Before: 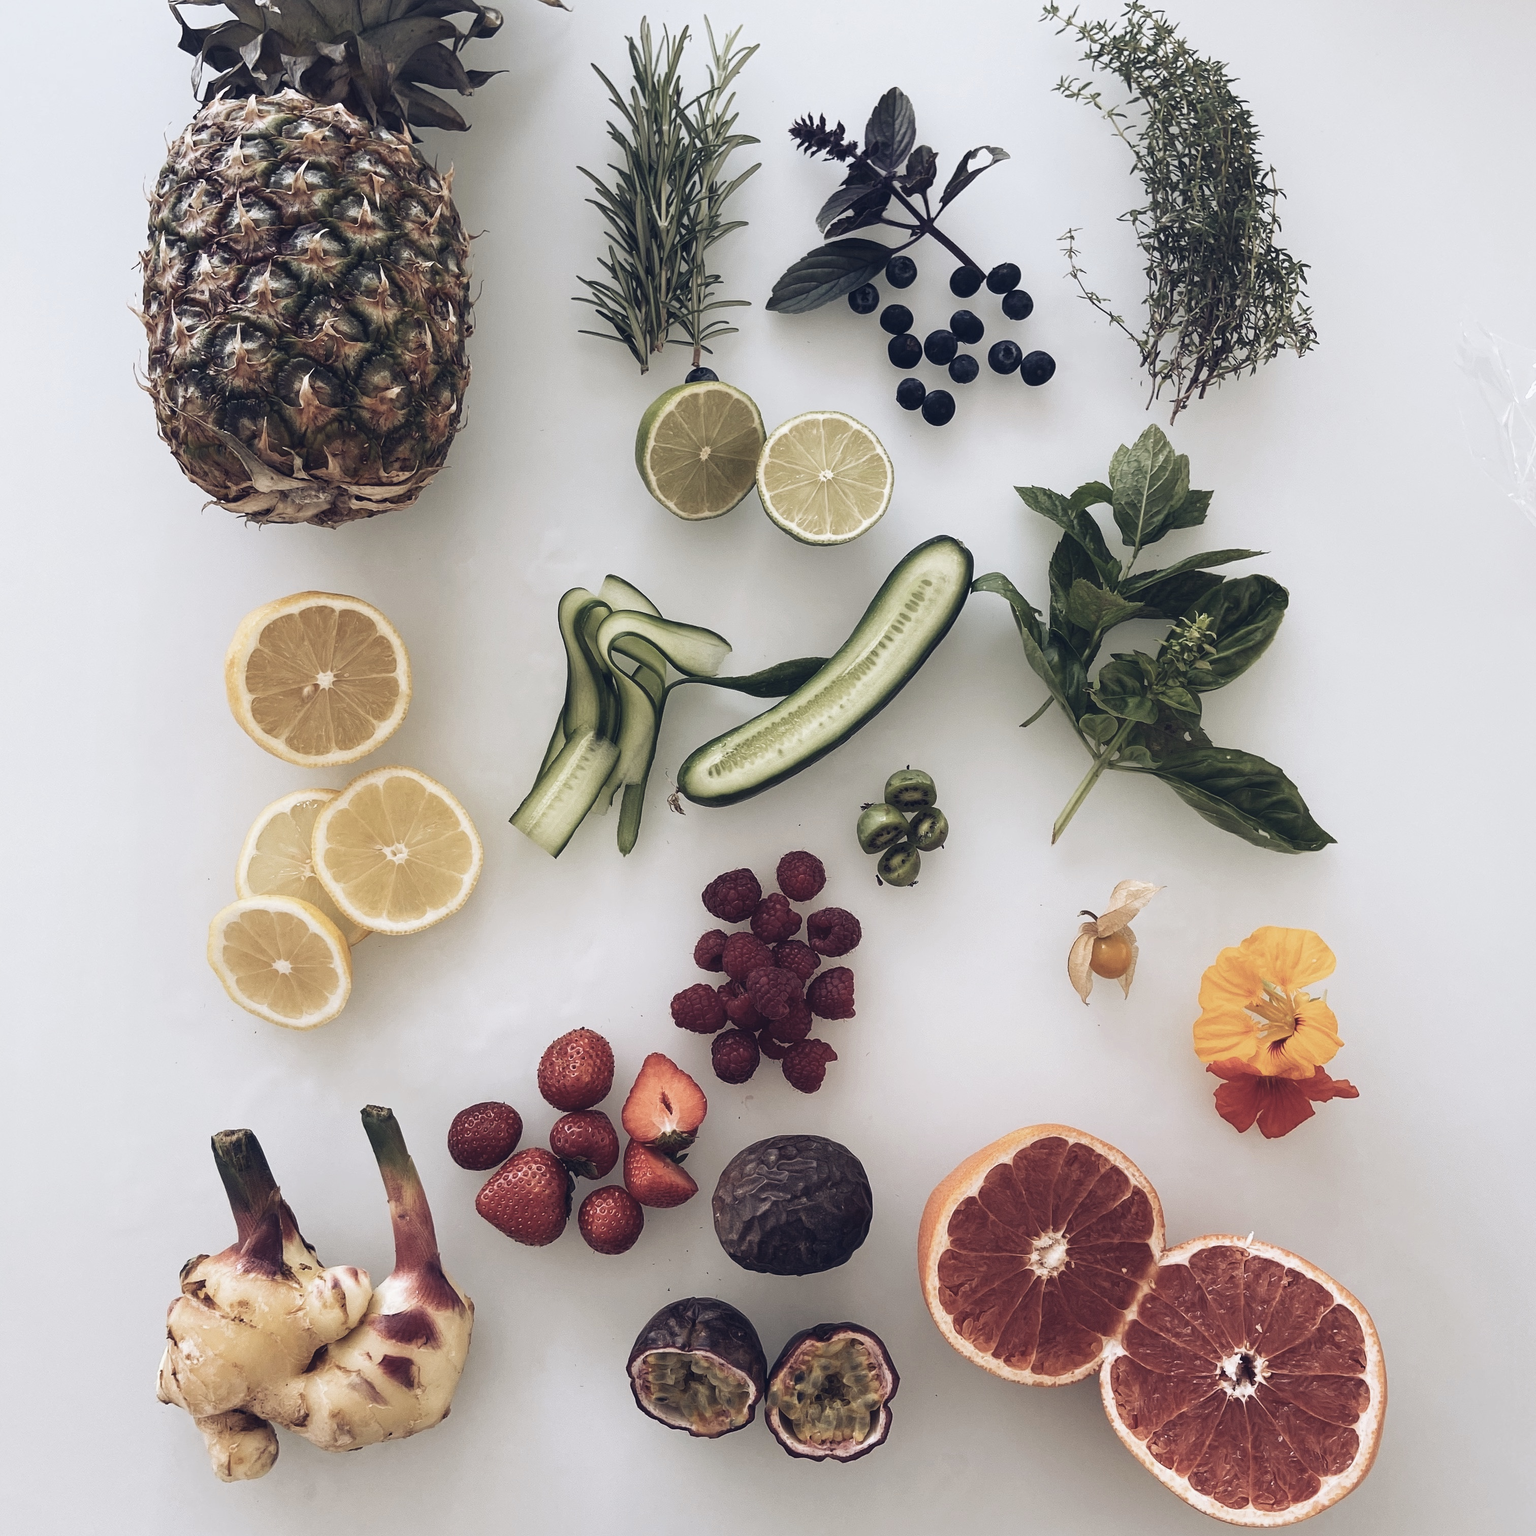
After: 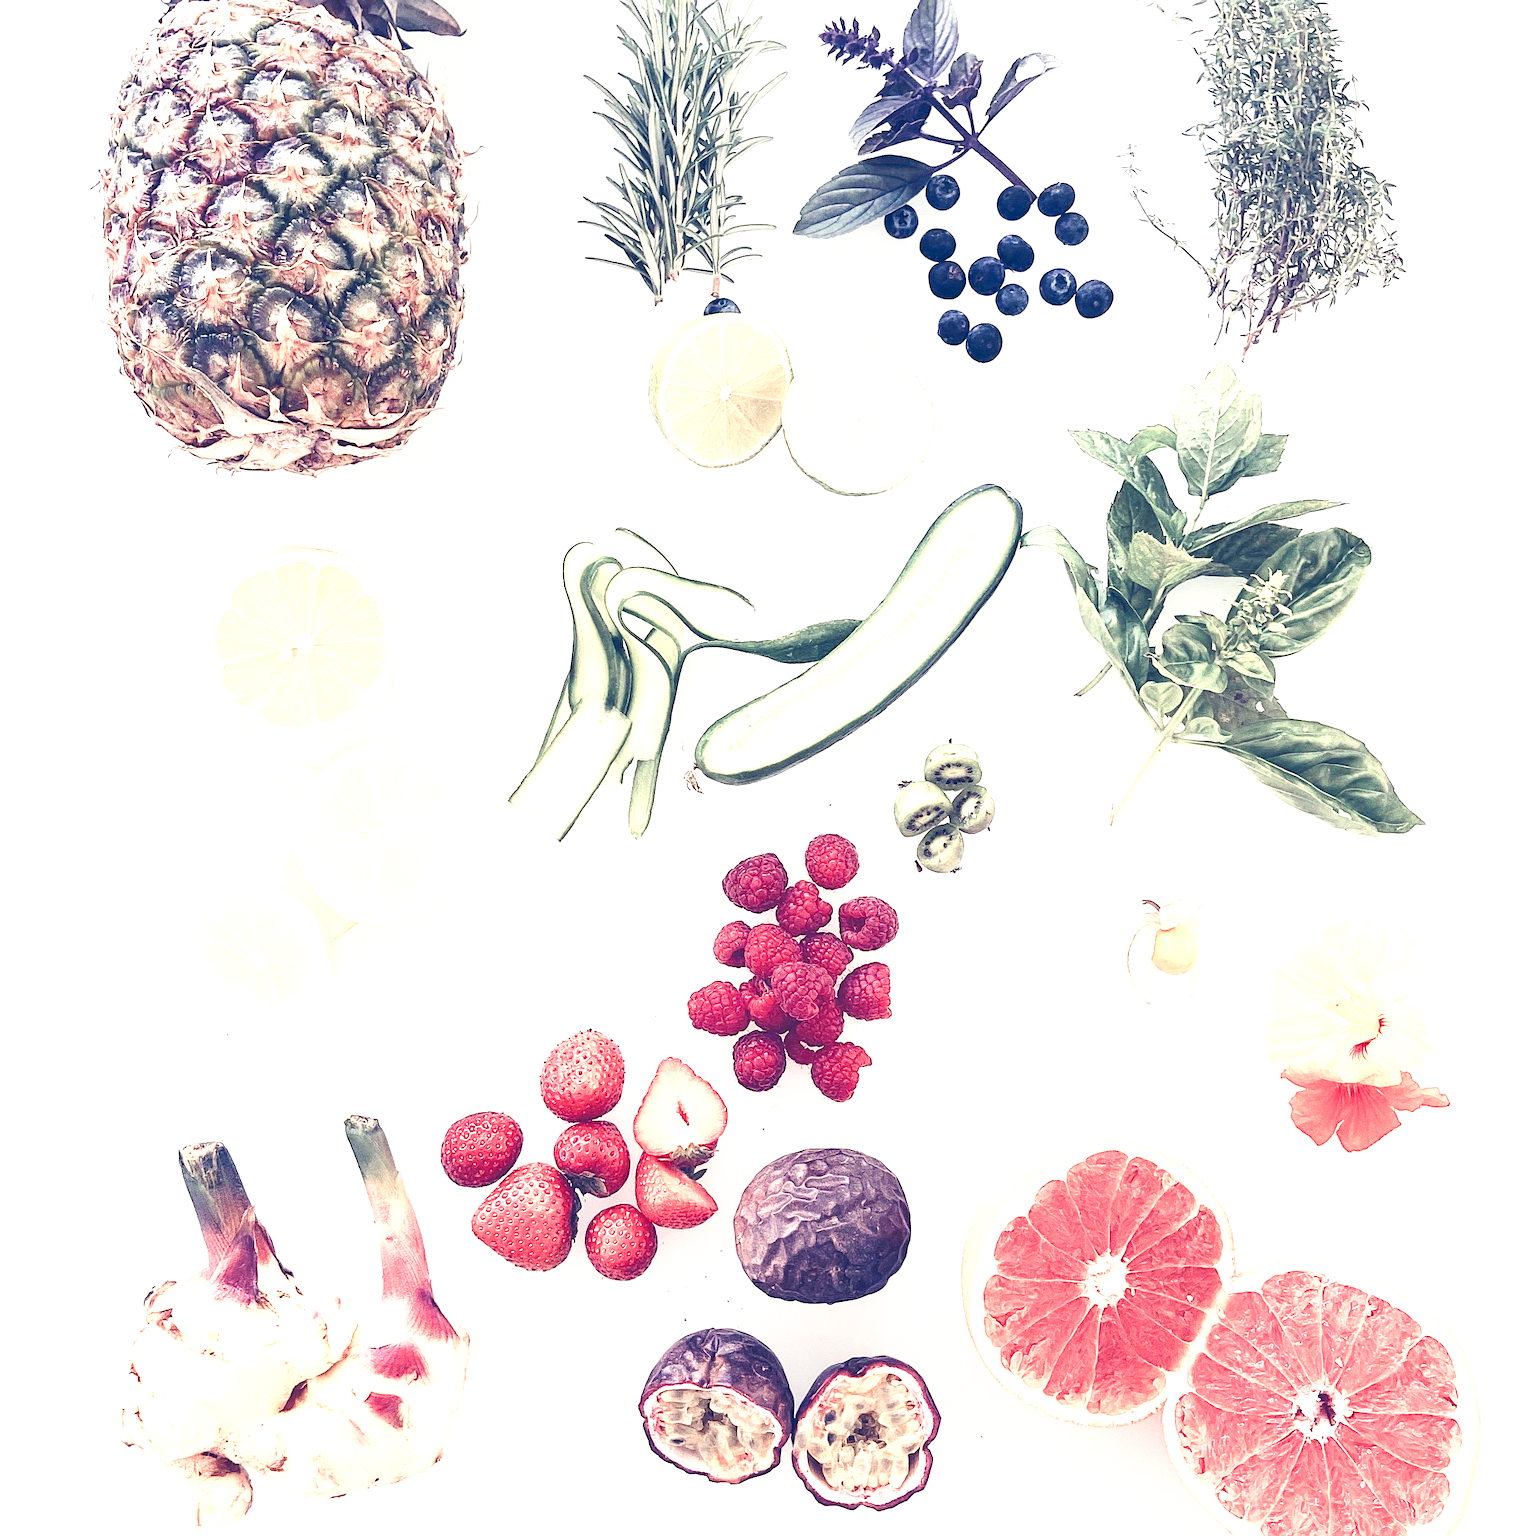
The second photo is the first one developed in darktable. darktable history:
color zones: curves: ch0 [(0, 0.473) (0.001, 0.473) (0.226, 0.548) (0.4, 0.589) (0.525, 0.54) (0.728, 0.403) (0.999, 0.473) (1, 0.473)]; ch1 [(0, 0.619) (0.001, 0.619) (0.234, 0.388) (0.4, 0.372) (0.528, 0.422) (0.732, 0.53) (0.999, 0.619) (1, 0.619)]; ch2 [(0, 0.547) (0.001, 0.547) (0.226, 0.45) (0.4, 0.525) (0.525, 0.585) (0.8, 0.511) (0.999, 0.547) (1, 0.547)]
tone equalizer: on, module defaults
contrast brightness saturation: contrast 0.15, brightness -0.01, saturation 0.1
sharpen: on, module defaults
exposure: black level correction 0, exposure 1.975 EV, compensate exposure bias true, compensate highlight preservation false
crop: left 3.305%, top 6.436%, right 6.389%, bottom 3.258%
base curve: curves: ch0 [(0, 0) (0.005, 0.002) (0.15, 0.3) (0.4, 0.7) (0.75, 0.95) (1, 1)], preserve colors none
